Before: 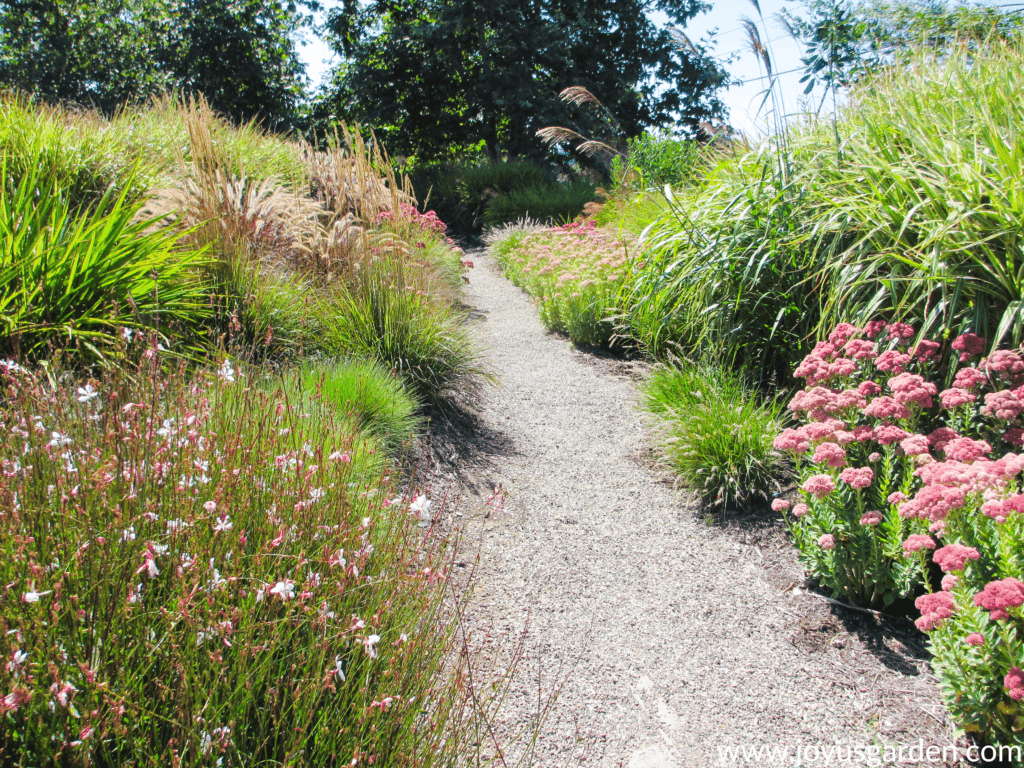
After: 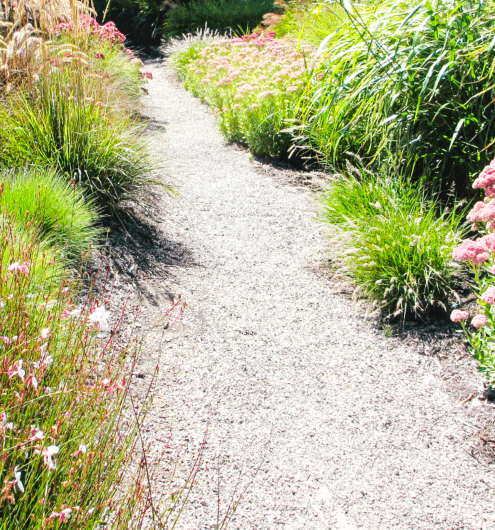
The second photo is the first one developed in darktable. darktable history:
crop: left 31.352%, top 24.686%, right 20.25%, bottom 6.3%
tone curve: curves: ch0 [(0, 0) (0.003, 0.047) (0.011, 0.051) (0.025, 0.051) (0.044, 0.057) (0.069, 0.068) (0.1, 0.076) (0.136, 0.108) (0.177, 0.166) (0.224, 0.229) (0.277, 0.299) (0.335, 0.364) (0.399, 0.46) (0.468, 0.553) (0.543, 0.639) (0.623, 0.724) (0.709, 0.808) (0.801, 0.886) (0.898, 0.954) (1, 1)], preserve colors none
local contrast: highlights 107%, shadows 99%, detail 119%, midtone range 0.2
